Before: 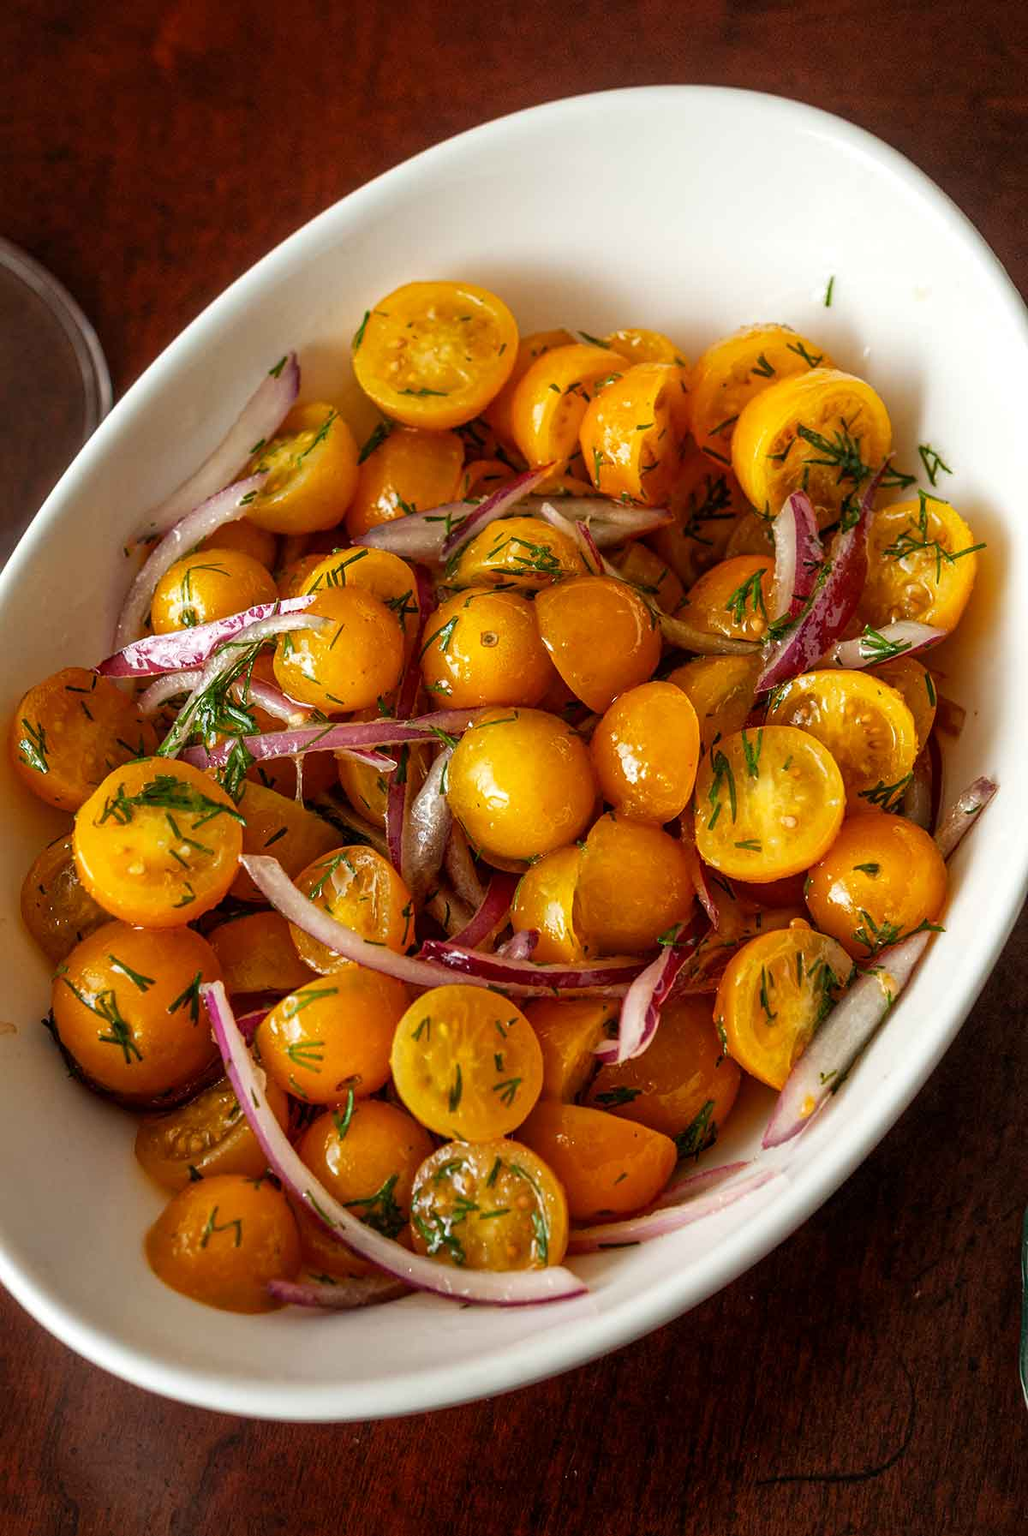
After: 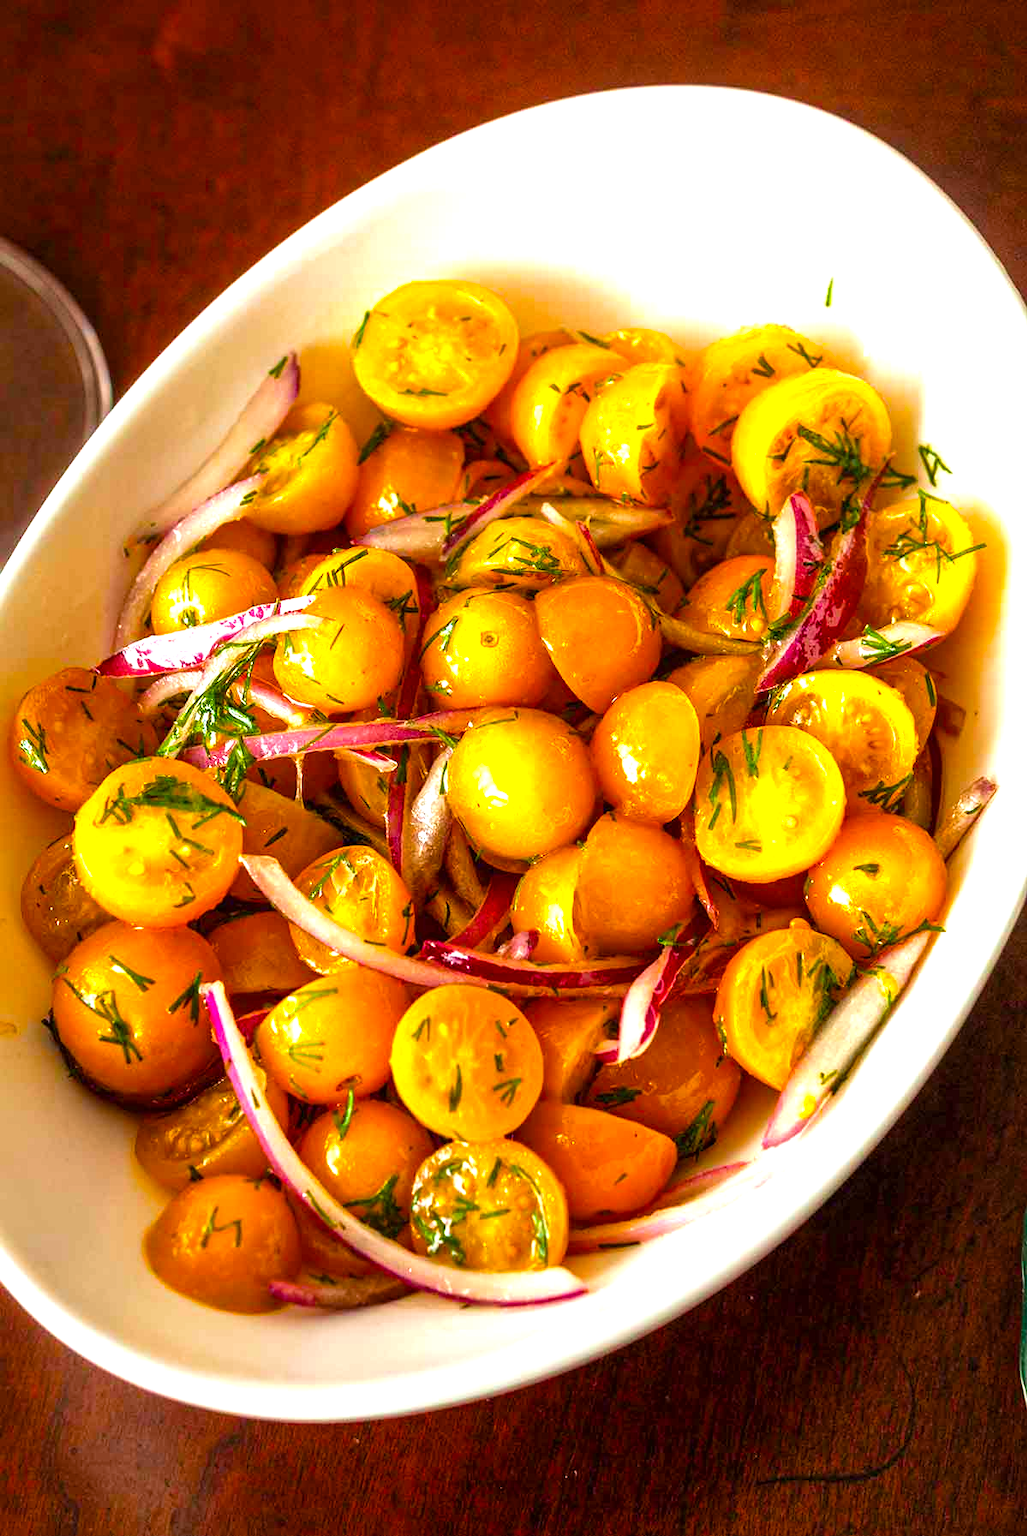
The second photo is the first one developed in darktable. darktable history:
exposure: black level correction 0, exposure 1.101 EV, compensate highlight preservation false
velvia: strength 27.67%
color balance rgb: power › hue 60.26°, linear chroma grading › global chroma 14.739%, perceptual saturation grading › global saturation 29.49%
